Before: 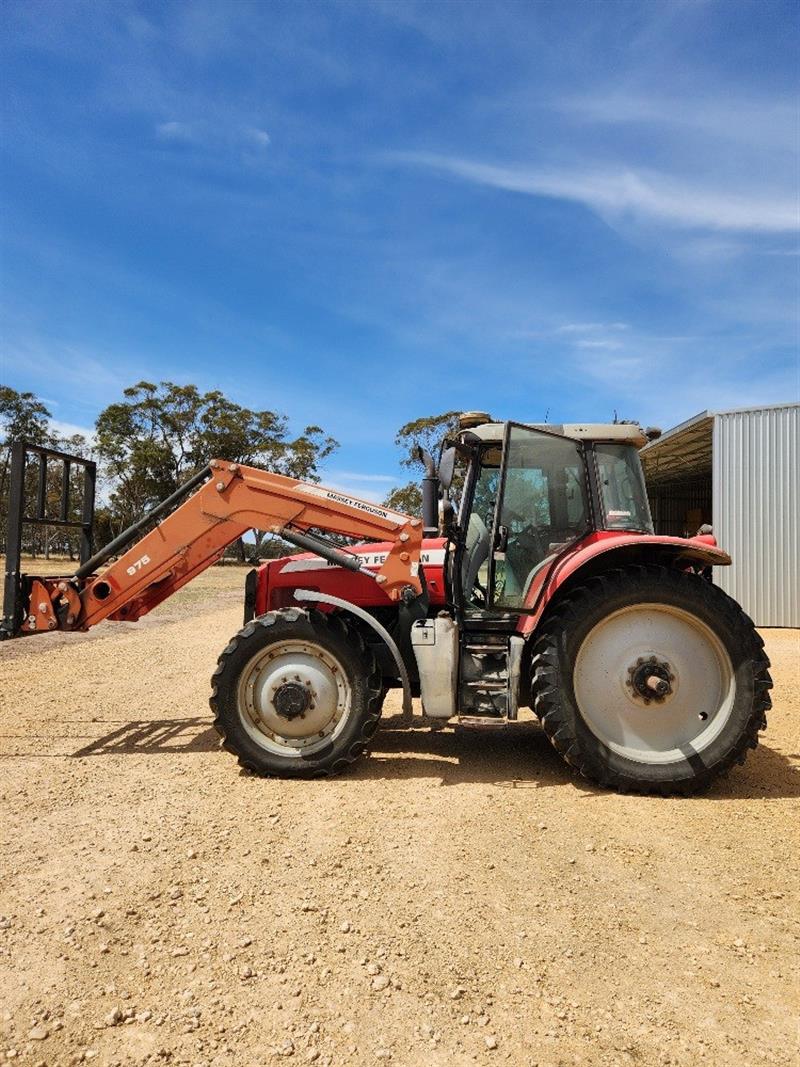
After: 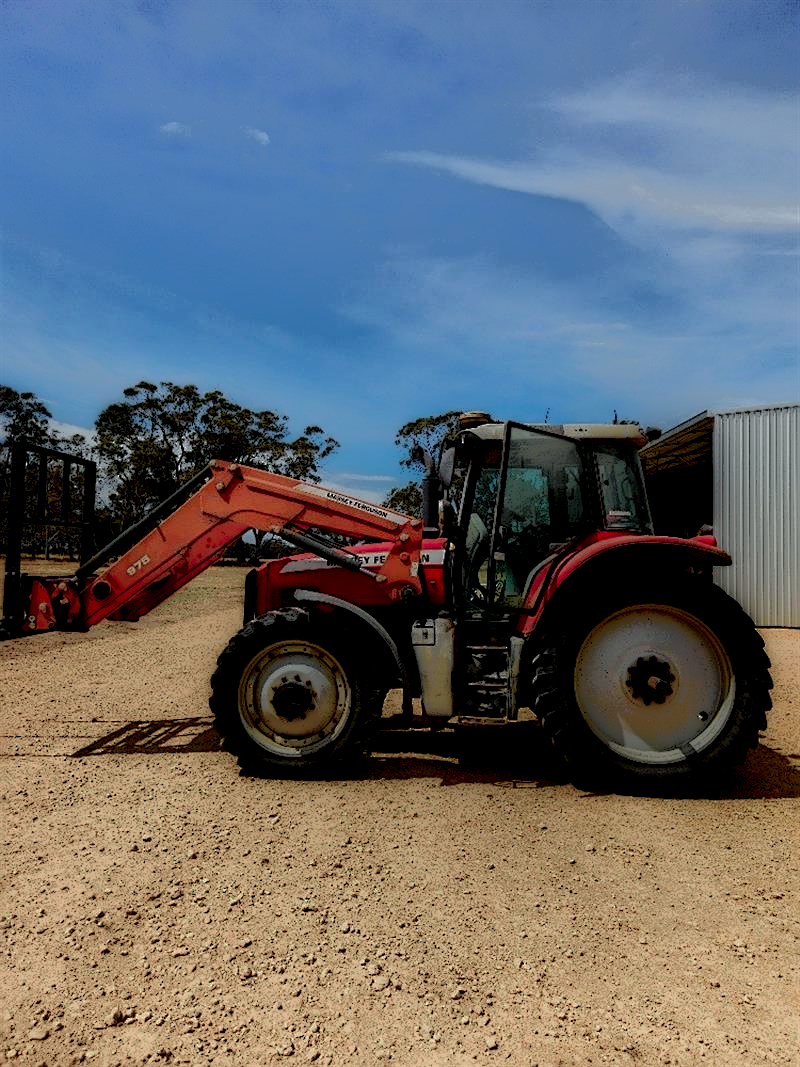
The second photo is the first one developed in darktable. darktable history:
sharpen: on, module defaults
local contrast: highlights 0%, shadows 198%, detail 164%, midtone range 0.001
tone curve: curves: ch0 [(0, 0.003) (0.211, 0.174) (0.482, 0.519) (0.843, 0.821) (0.992, 0.971)]; ch1 [(0, 0) (0.276, 0.206) (0.393, 0.364) (0.482, 0.477) (0.506, 0.5) (0.523, 0.523) (0.572, 0.592) (0.635, 0.665) (0.695, 0.759) (1, 1)]; ch2 [(0, 0) (0.438, 0.456) (0.498, 0.497) (0.536, 0.527) (0.562, 0.584) (0.619, 0.602) (0.698, 0.698) (1, 1)], color space Lab, independent channels, preserve colors none
